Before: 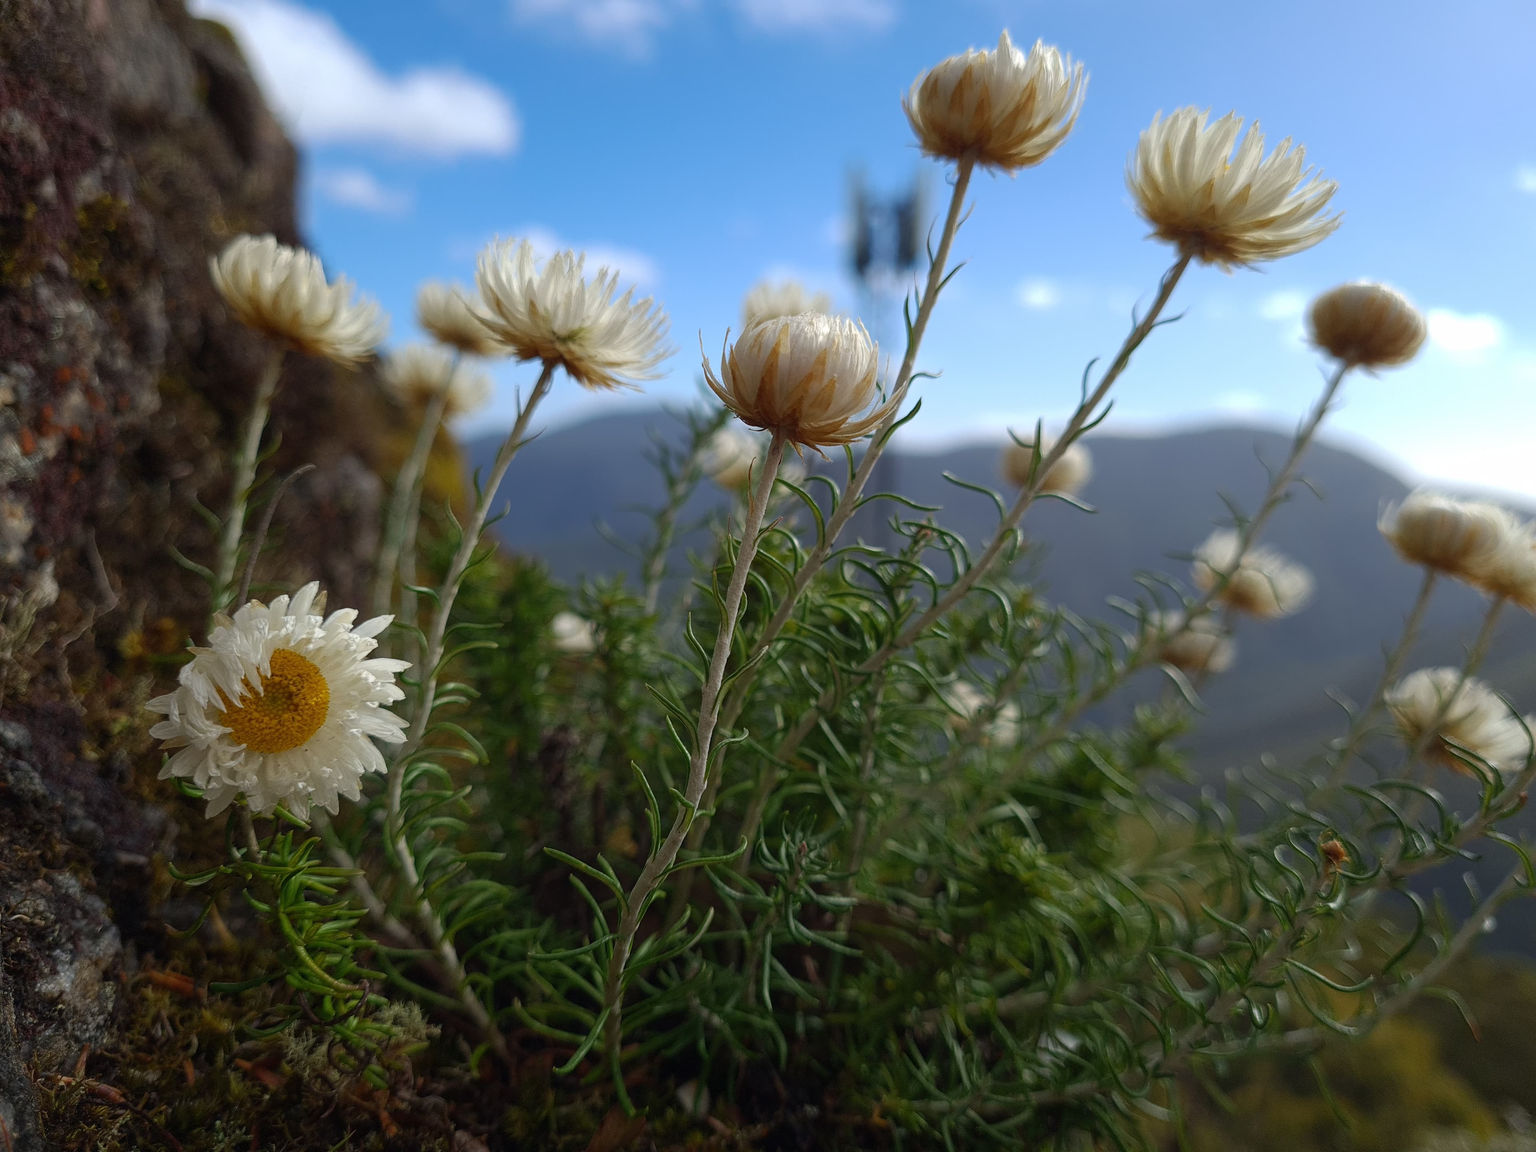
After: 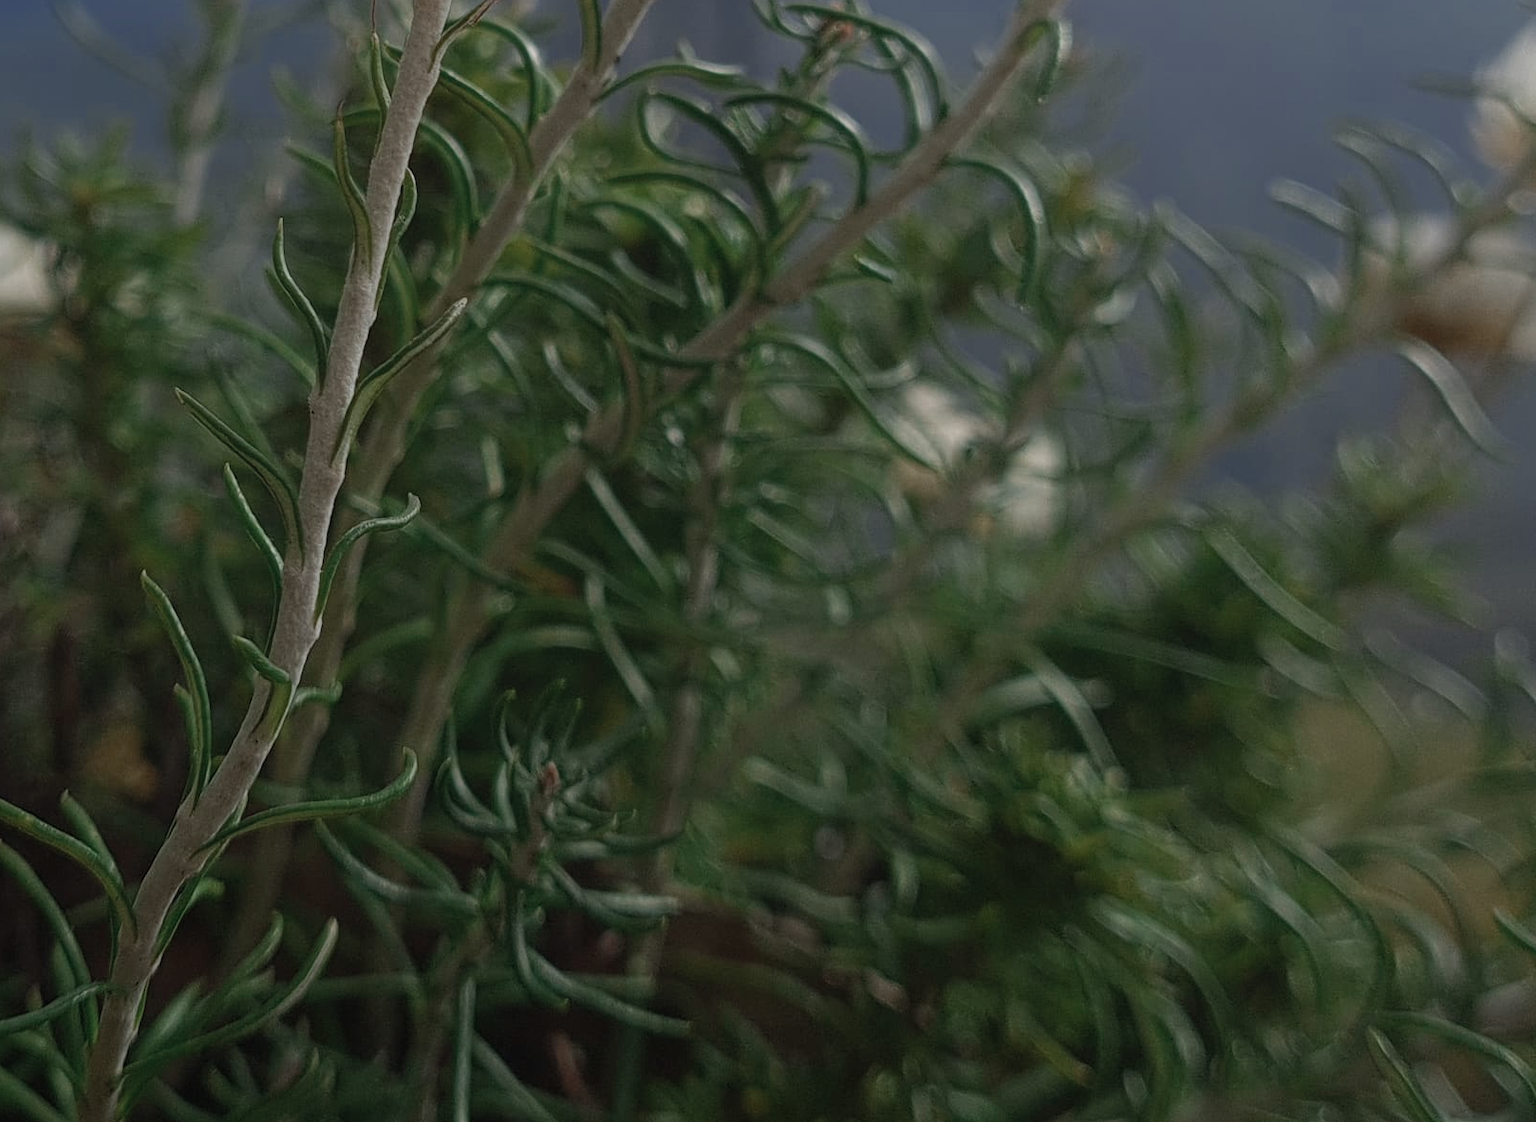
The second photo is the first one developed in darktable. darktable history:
color zones: curves: ch0 [(0, 0.5) (0.125, 0.4) (0.25, 0.5) (0.375, 0.4) (0.5, 0.4) (0.625, 0.35) (0.75, 0.35) (0.875, 0.5)]; ch1 [(0, 0.35) (0.125, 0.45) (0.25, 0.35) (0.375, 0.35) (0.5, 0.35) (0.625, 0.35) (0.75, 0.45) (0.875, 0.35)]; ch2 [(0, 0.6) (0.125, 0.5) (0.25, 0.5) (0.375, 0.6) (0.5, 0.6) (0.625, 0.5) (0.75, 0.5) (0.875, 0.5)]
crop: left 37.221%, top 45.169%, right 20.63%, bottom 13.777%
contrast equalizer: octaves 7, y [[0.6 ×6], [0.55 ×6], [0 ×6], [0 ×6], [0 ×6]], mix -0.2
